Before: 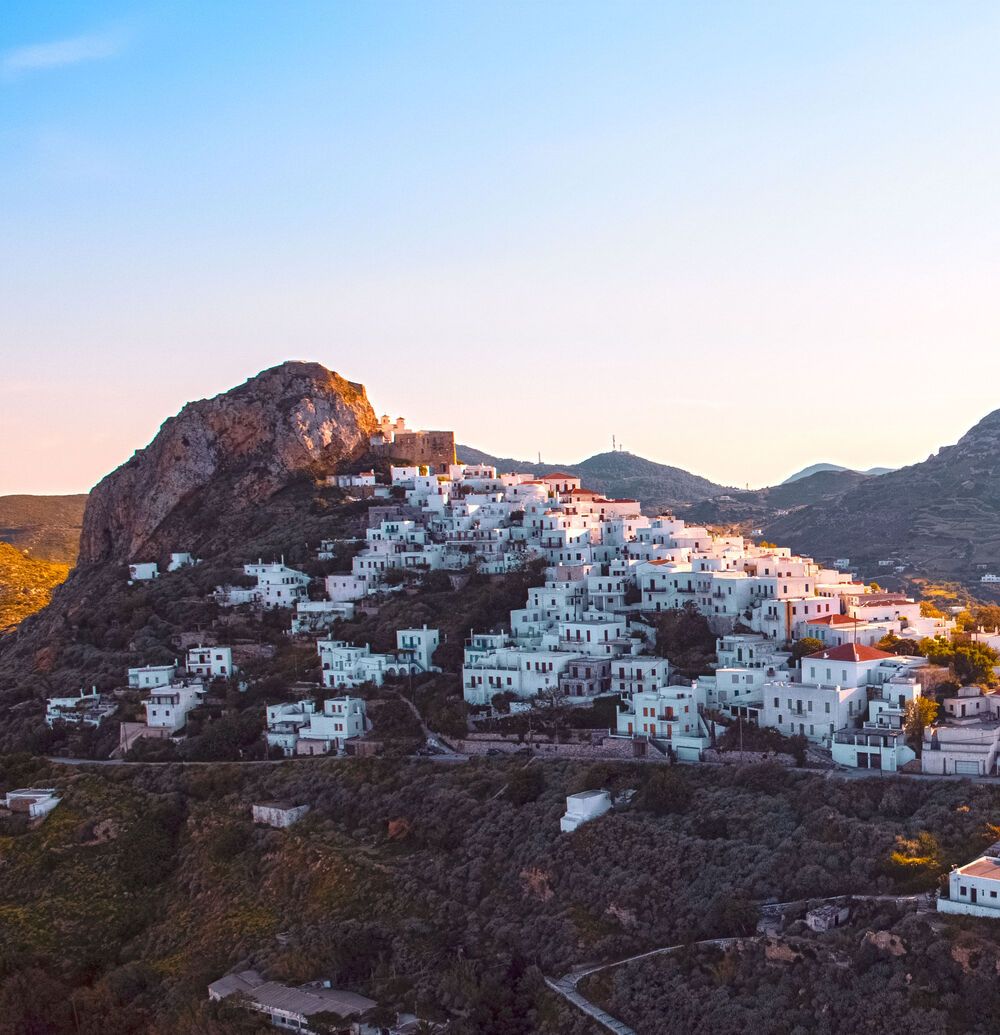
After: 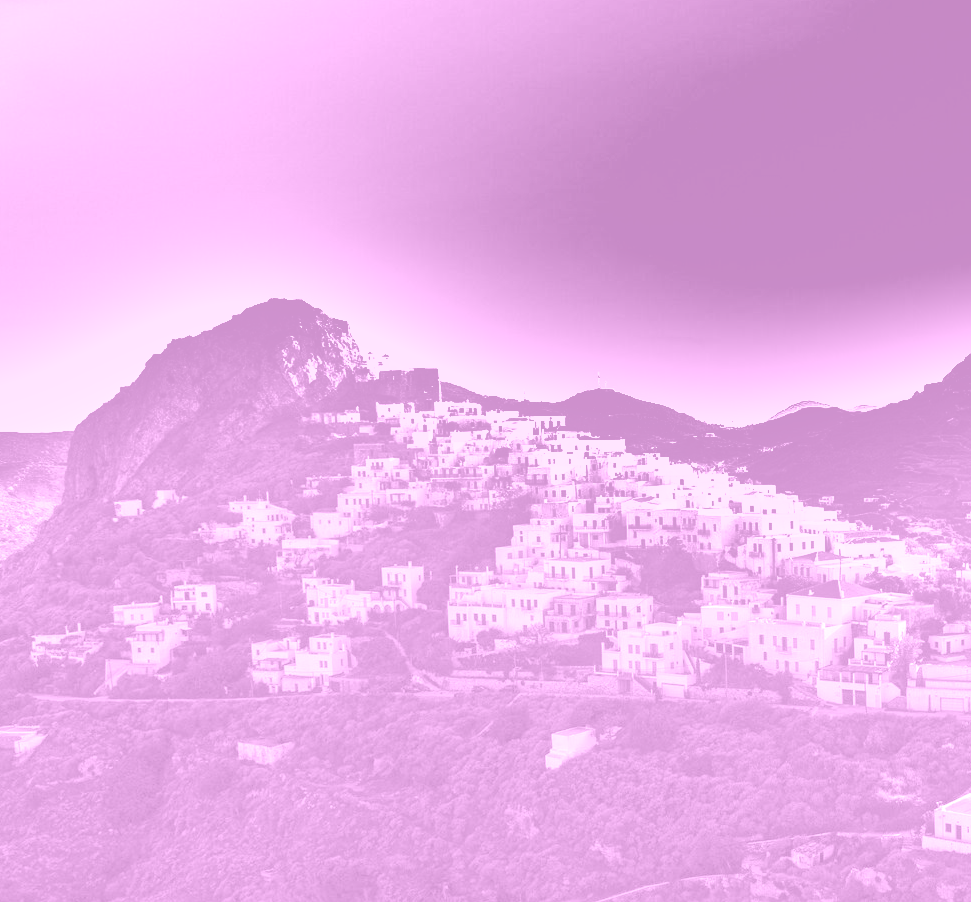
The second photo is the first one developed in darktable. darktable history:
crop: left 1.507%, top 6.147%, right 1.379%, bottom 6.637%
shadows and highlights: shadows 20.91, highlights -82.73, soften with gaussian
exposure: black level correction 0.001, exposure 1.3 EV, compensate highlight preservation false
colorize: hue 331.2°, saturation 69%, source mix 30.28%, lightness 69.02%, version 1
